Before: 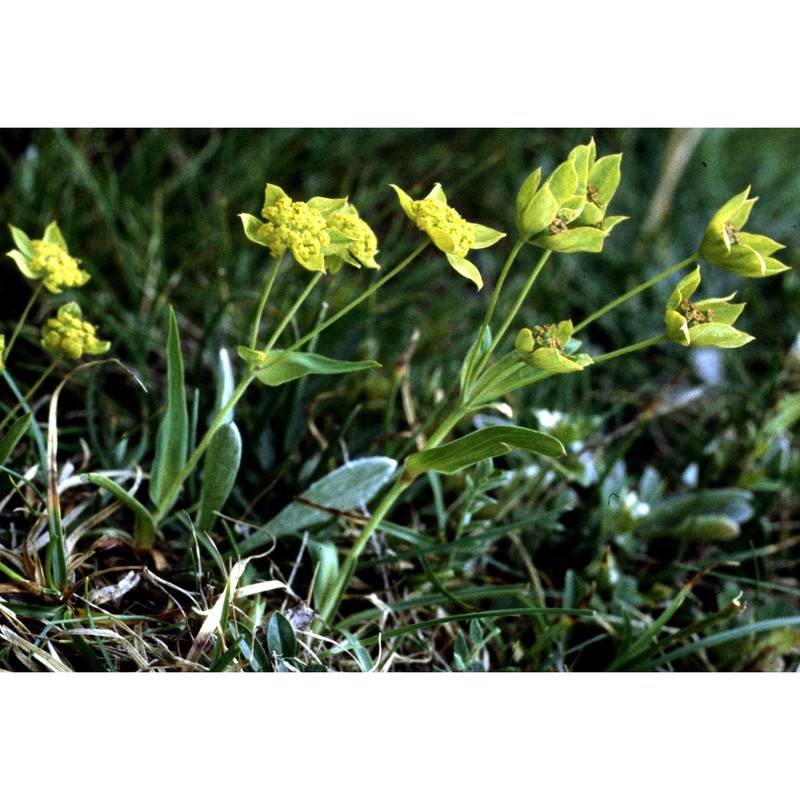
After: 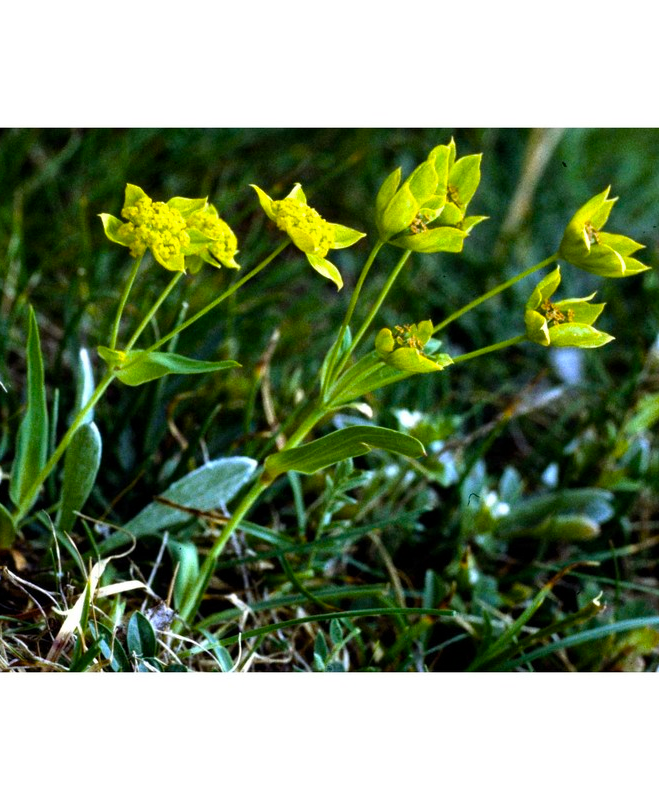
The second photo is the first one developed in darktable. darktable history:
color balance rgb: linear chroma grading › global chroma 15%, perceptual saturation grading › global saturation 30%
crop: left 17.582%, bottom 0.031%
